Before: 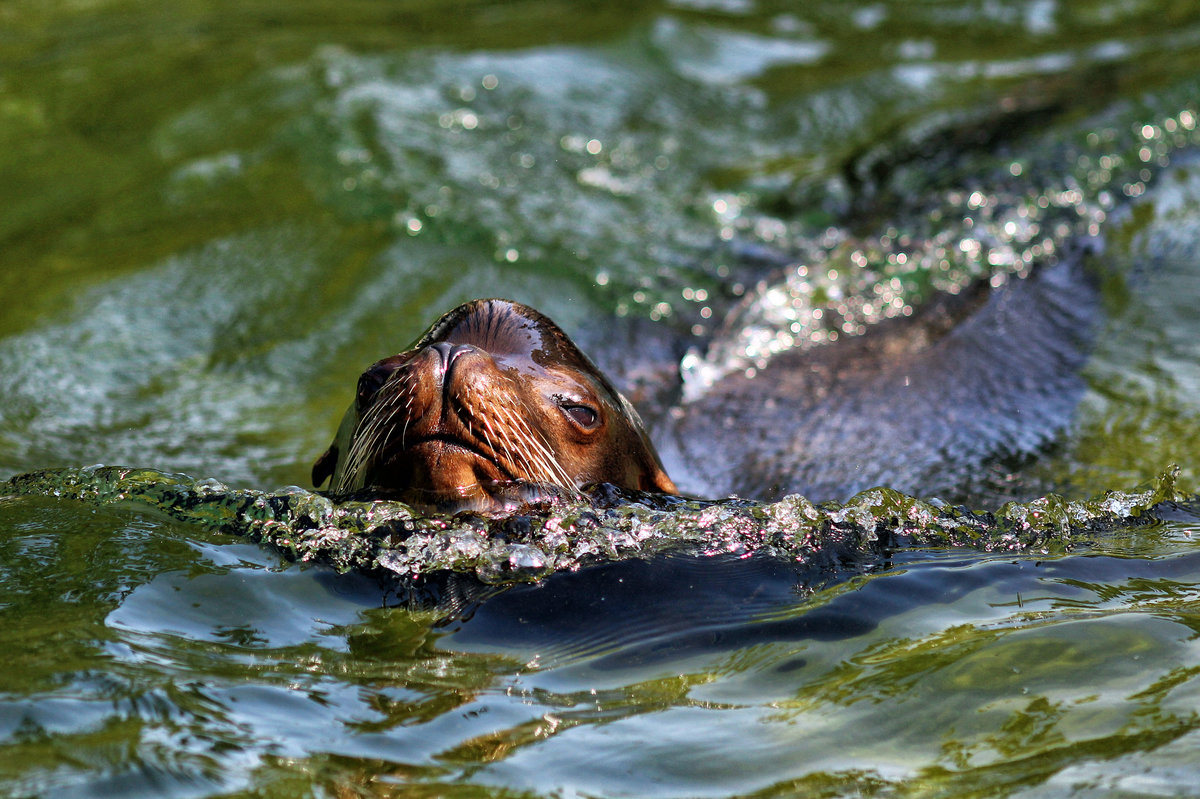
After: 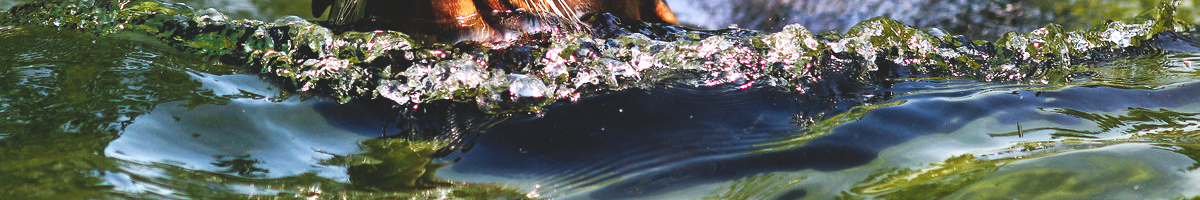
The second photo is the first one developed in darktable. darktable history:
crop and rotate: top 58.885%, bottom 16.048%
tone equalizer: -8 EV -0.383 EV, -7 EV -0.358 EV, -6 EV -0.329 EV, -5 EV -0.201 EV, -3 EV 0.208 EV, -2 EV 0.312 EV, -1 EV 0.37 EV, +0 EV 0.39 EV, smoothing diameter 24.97%, edges refinement/feathering 14.8, preserve details guided filter
tone curve: curves: ch0 [(0, 0.129) (0.187, 0.207) (0.729, 0.789) (1, 1)], preserve colors none
